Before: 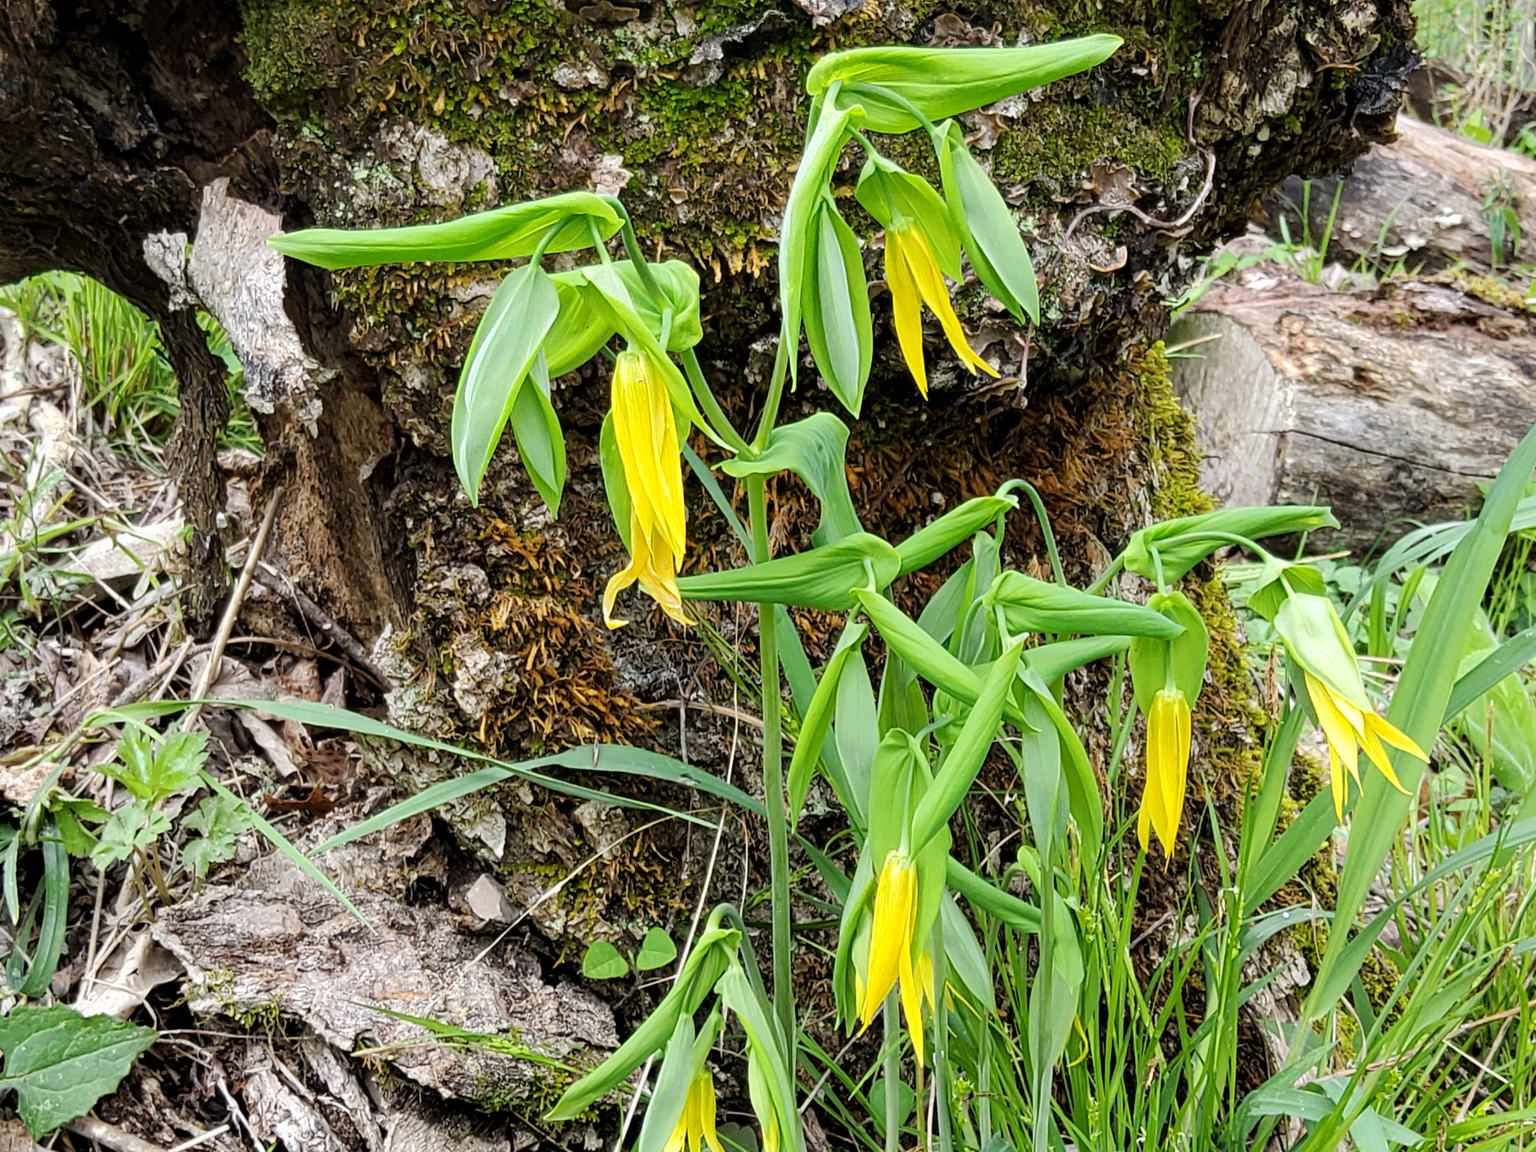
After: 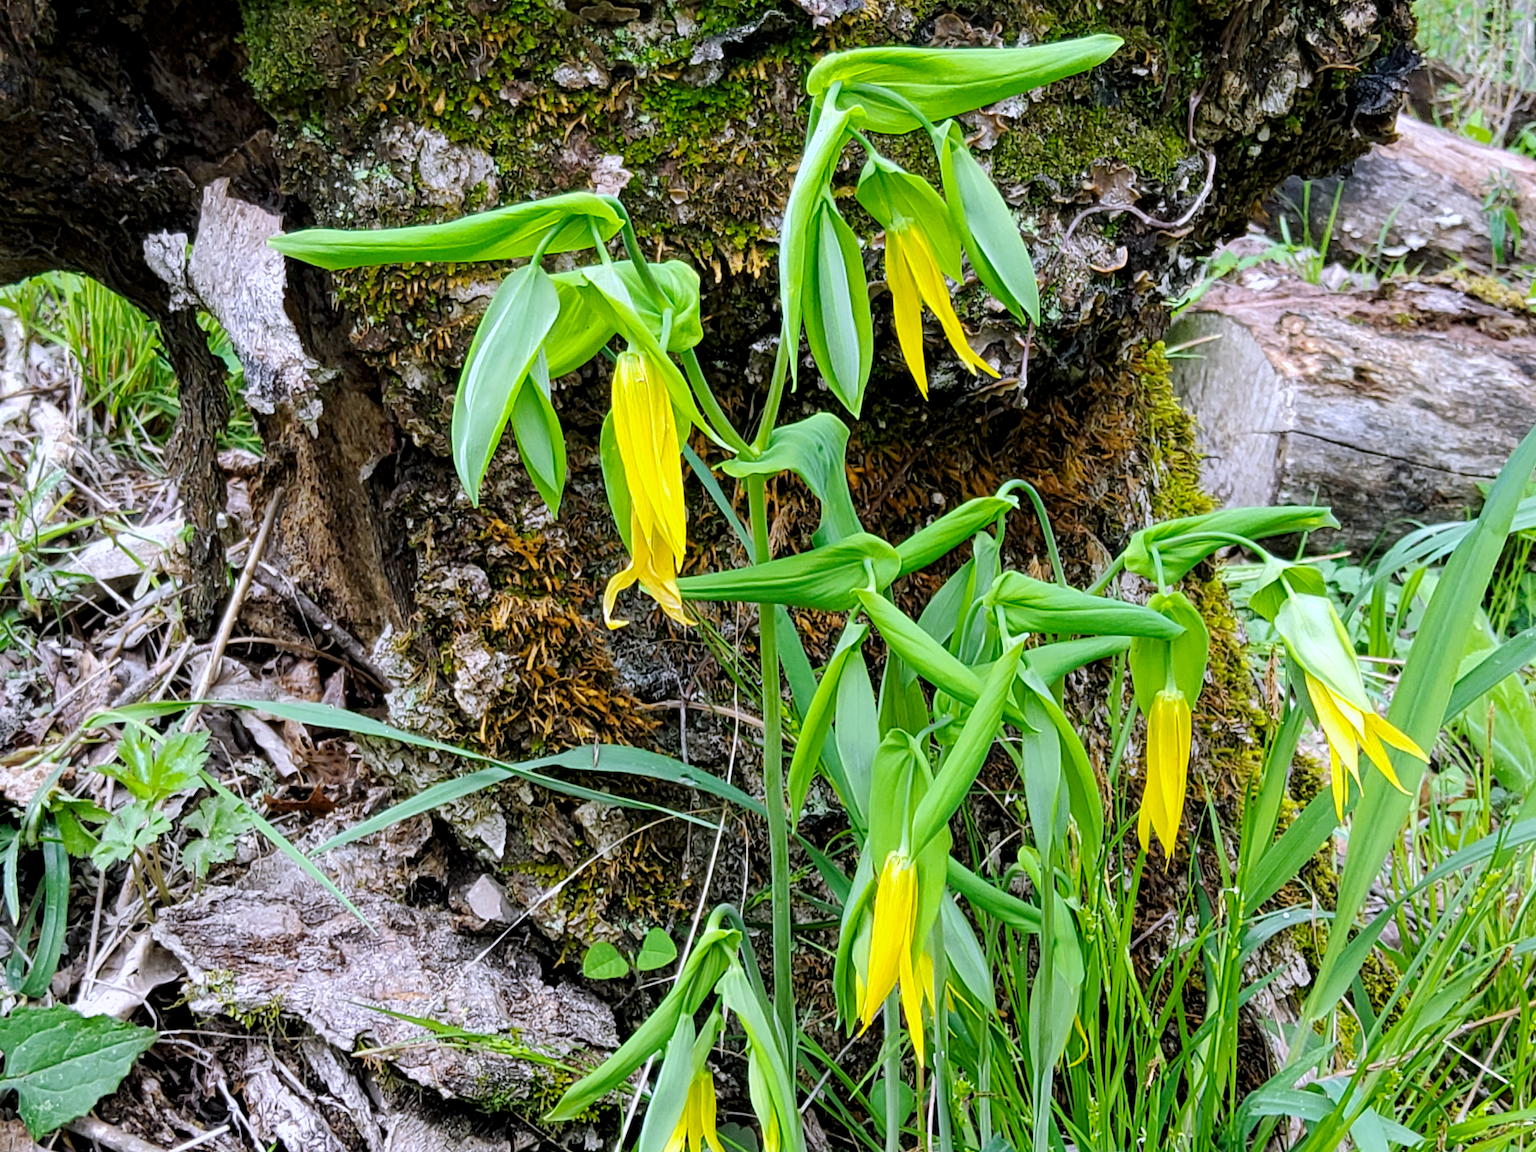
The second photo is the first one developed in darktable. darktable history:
color calibration: x 0.37, y 0.382, temperature 4313.32 K
color balance rgb: shadows lift › chroma 2%, shadows lift › hue 217.2°, power › chroma 0.25%, power › hue 60°, highlights gain › chroma 1.5%, highlights gain › hue 309.6°, global offset › luminance -0.25%, perceptual saturation grading › global saturation 15%, global vibrance 15%
